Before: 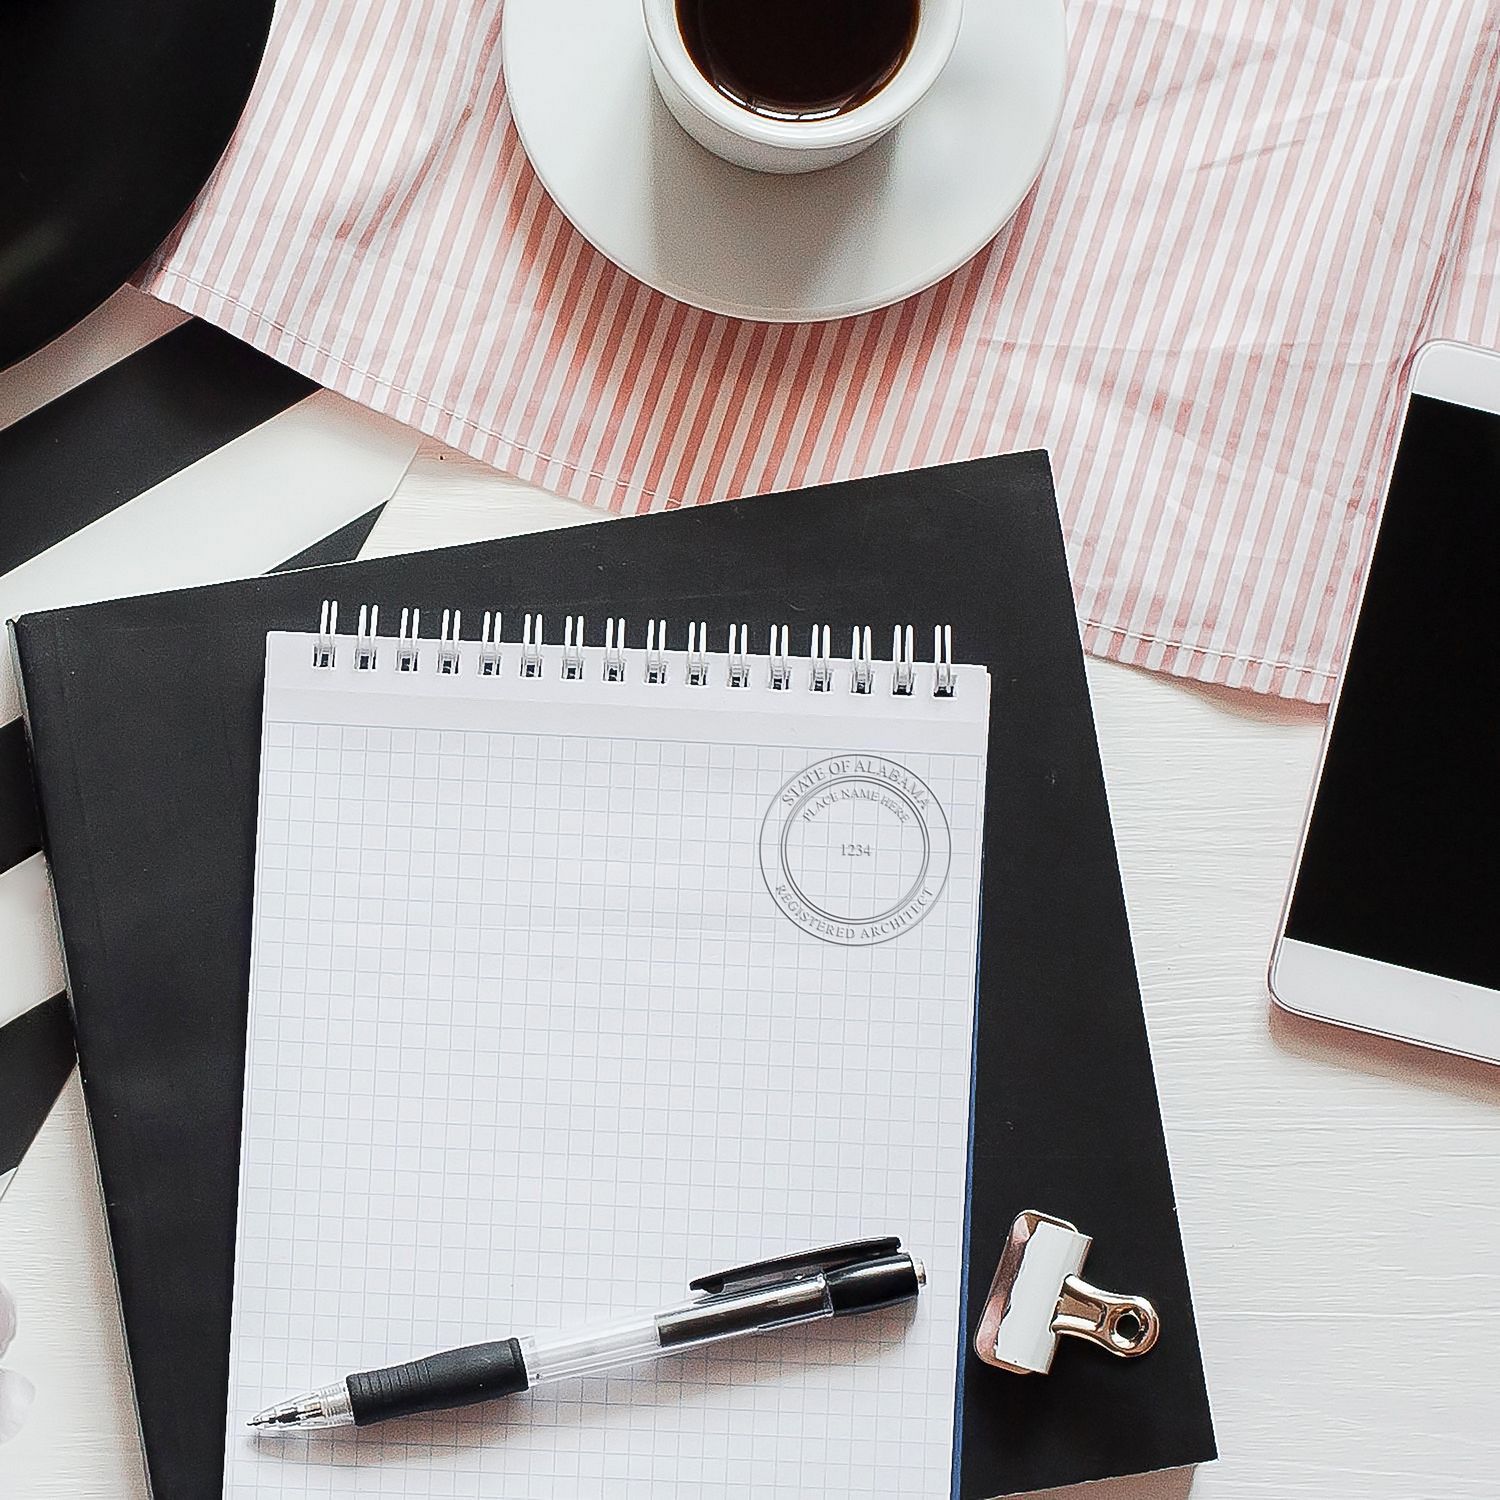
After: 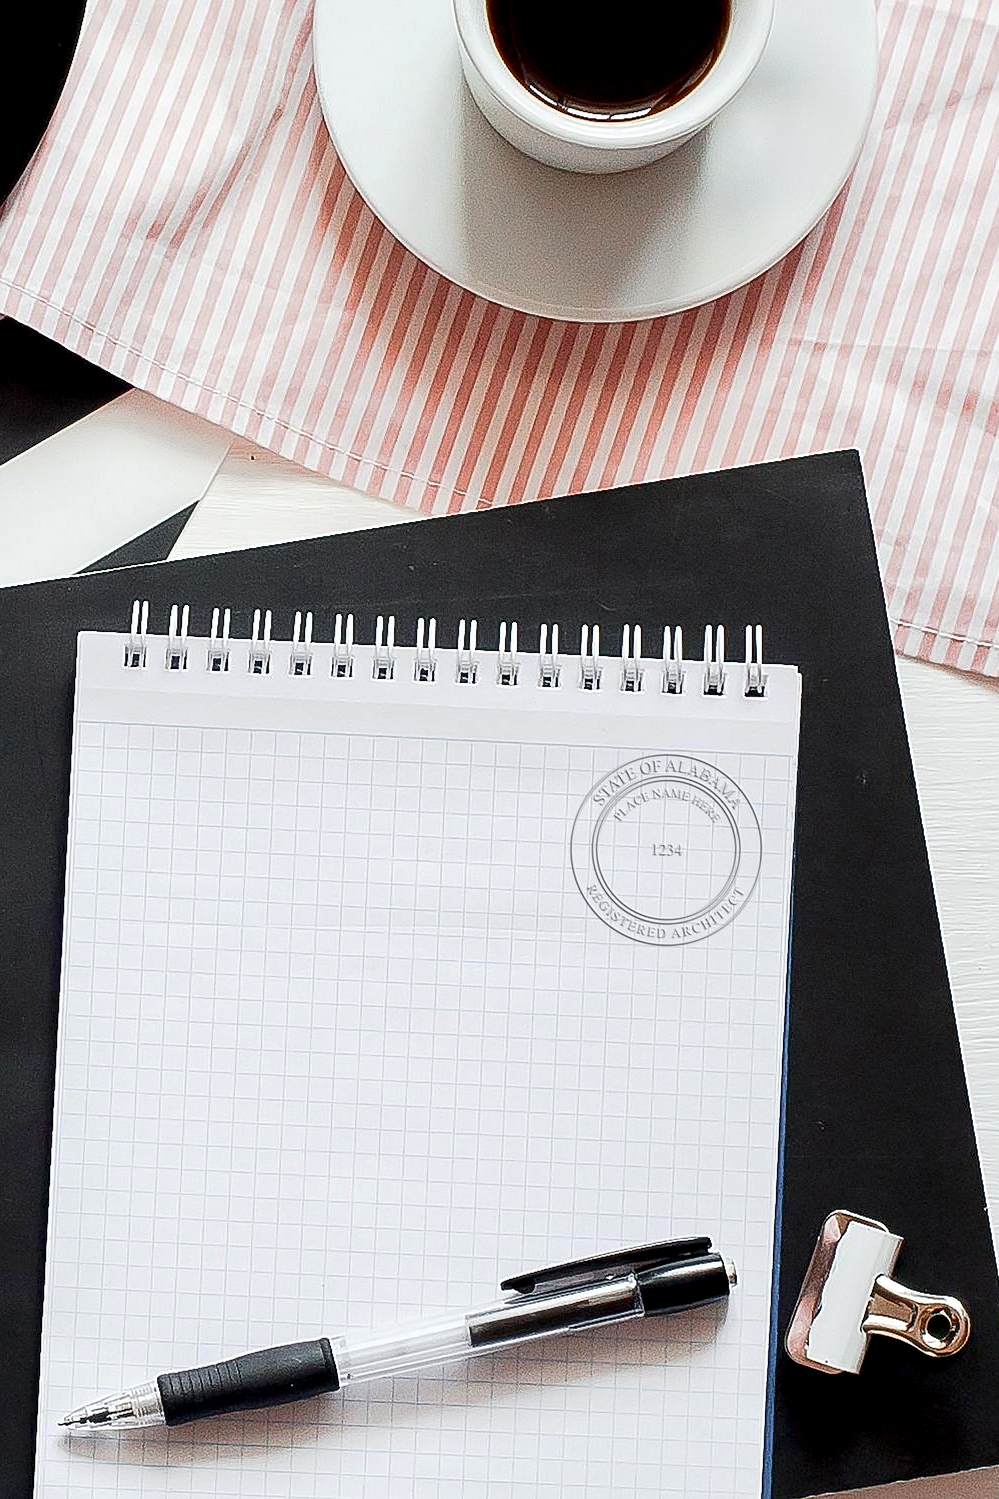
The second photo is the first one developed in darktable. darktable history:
exposure: black level correction 0.007, exposure 0.093 EV, compensate highlight preservation false
crop and rotate: left 12.648%, right 20.685%
